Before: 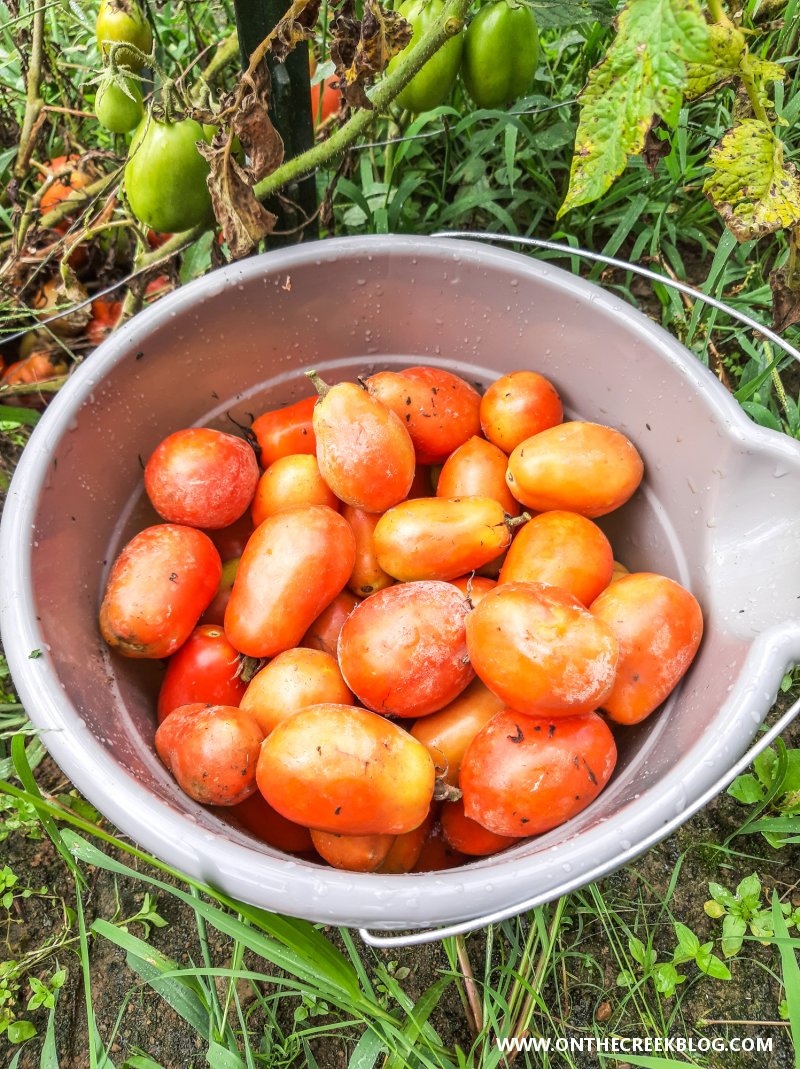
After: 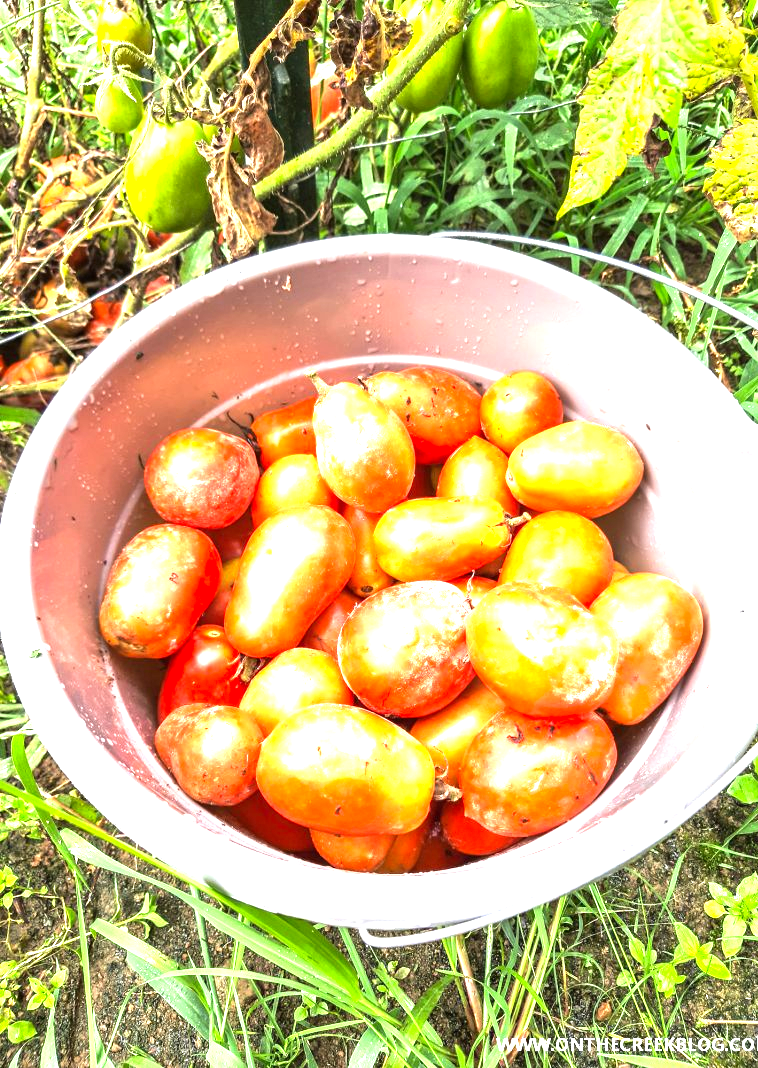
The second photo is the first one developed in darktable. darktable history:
color balance: contrast 10%
exposure: black level correction 0, exposure 1.35 EV, compensate exposure bias true, compensate highlight preservation false
crop and rotate: right 5.167%
